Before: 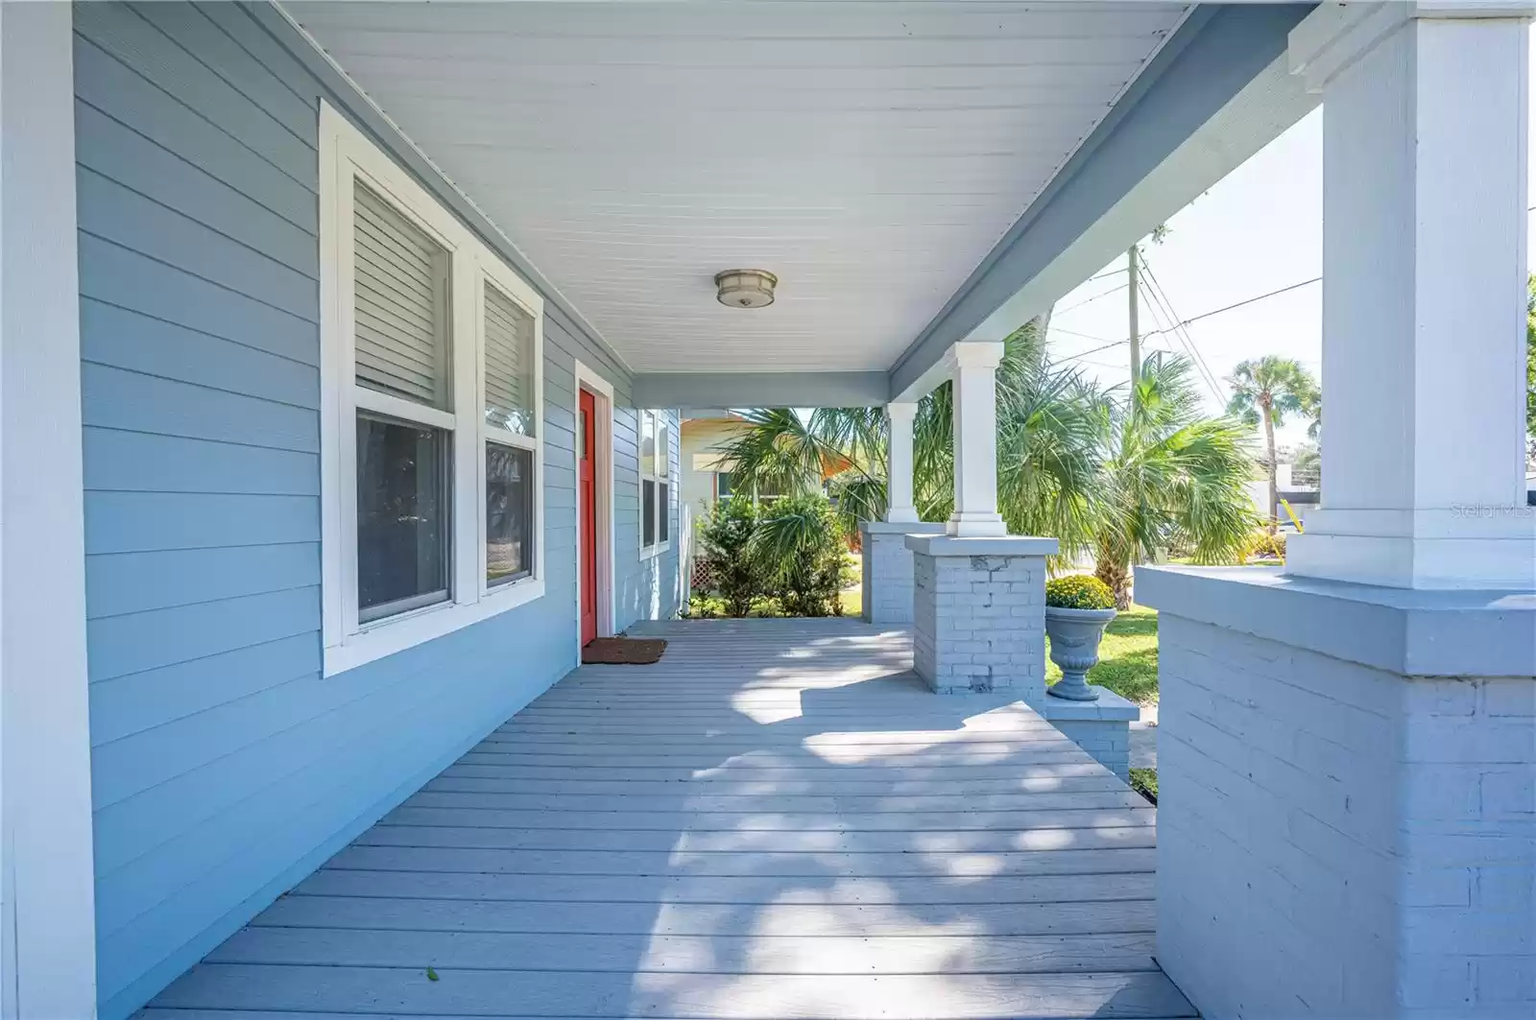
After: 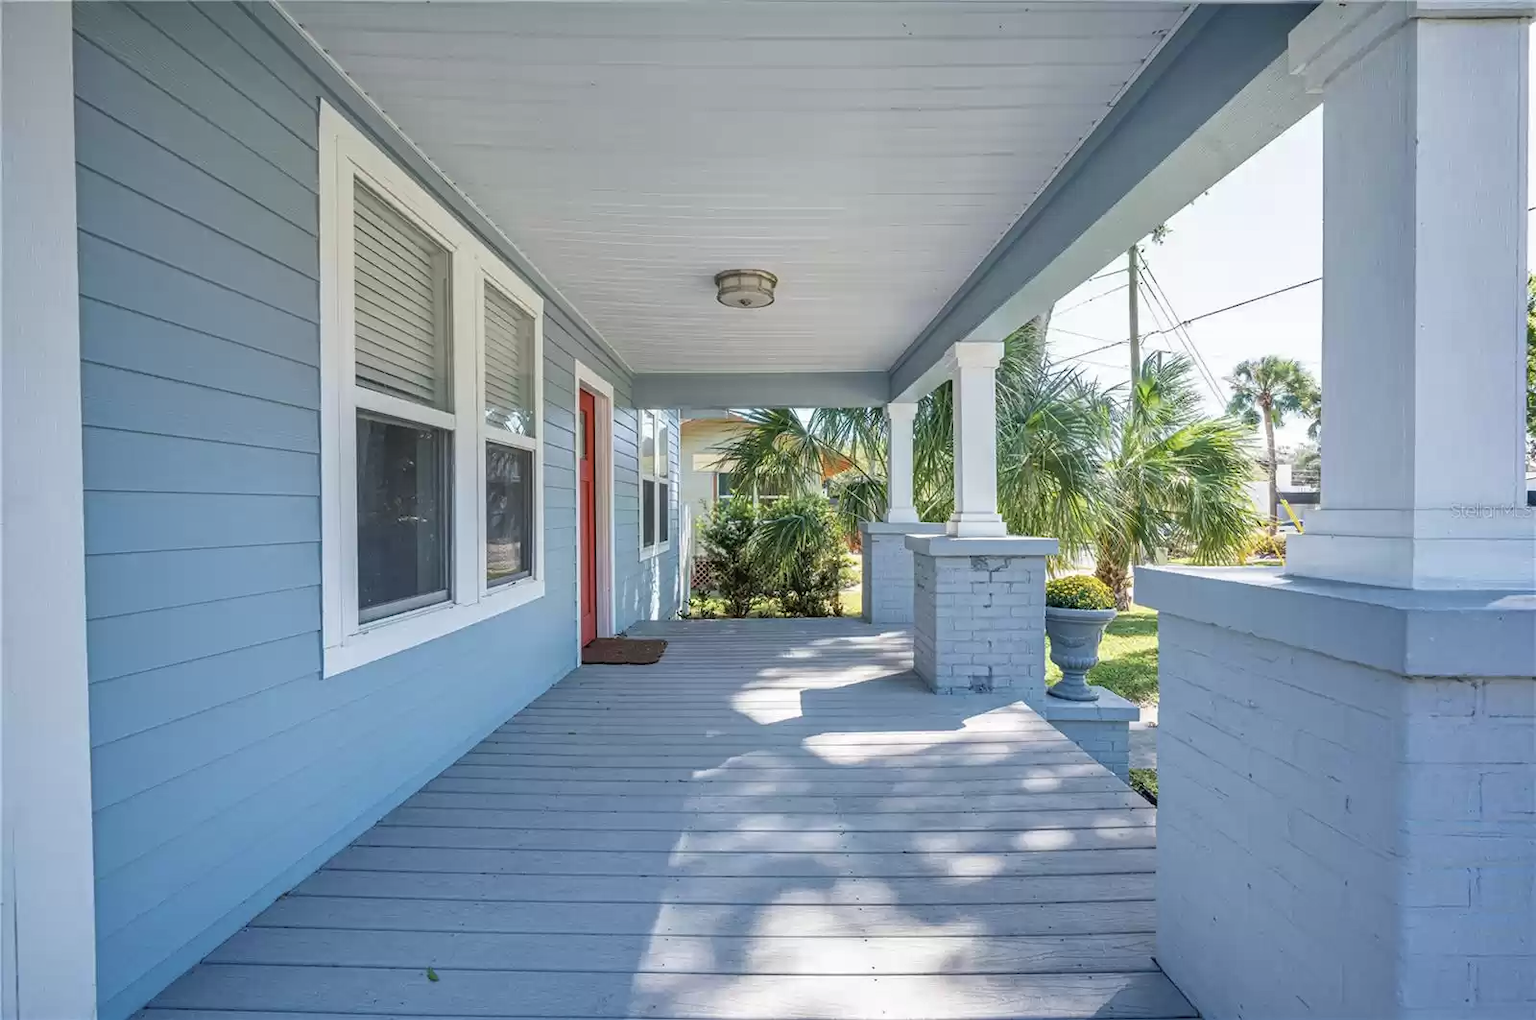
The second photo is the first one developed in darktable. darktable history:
contrast brightness saturation: saturation -0.169
shadows and highlights: shadows 6.88, soften with gaussian
